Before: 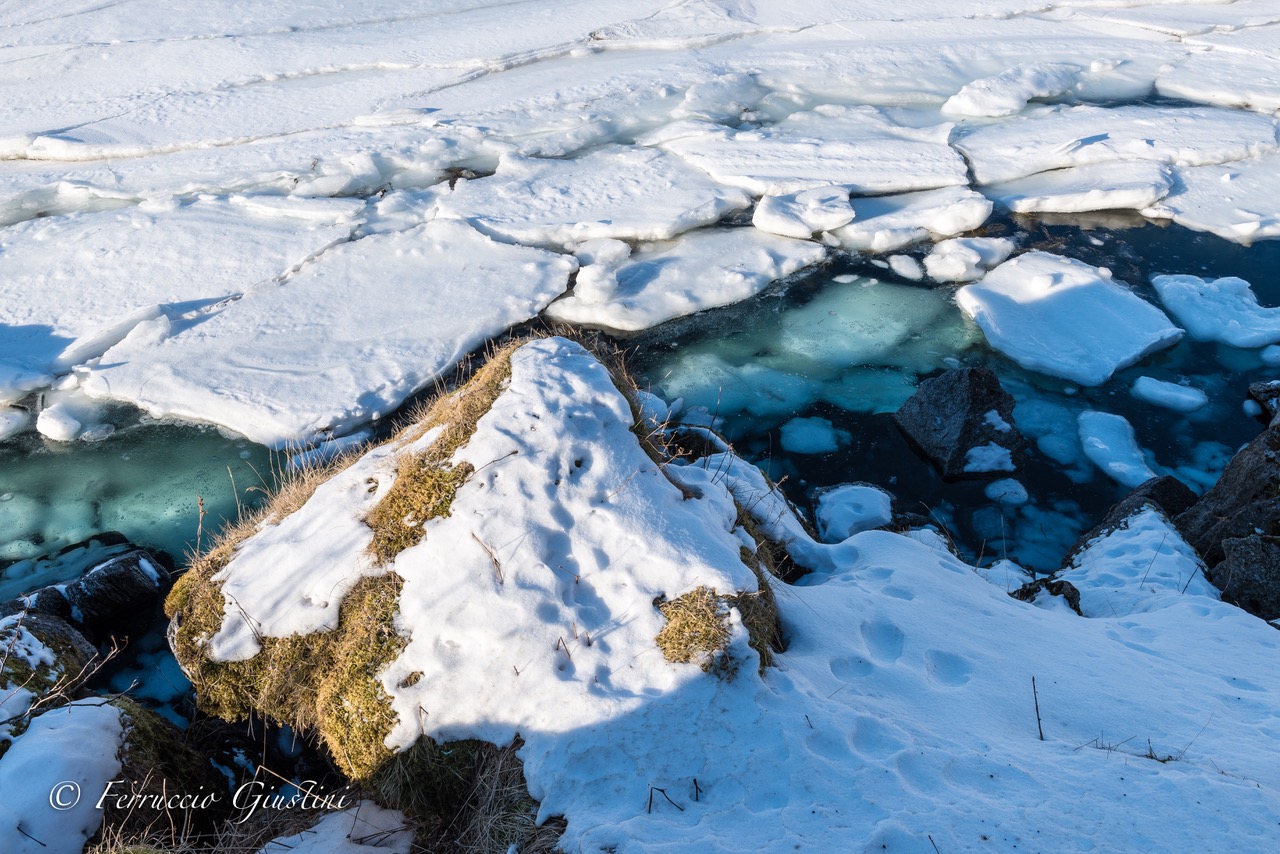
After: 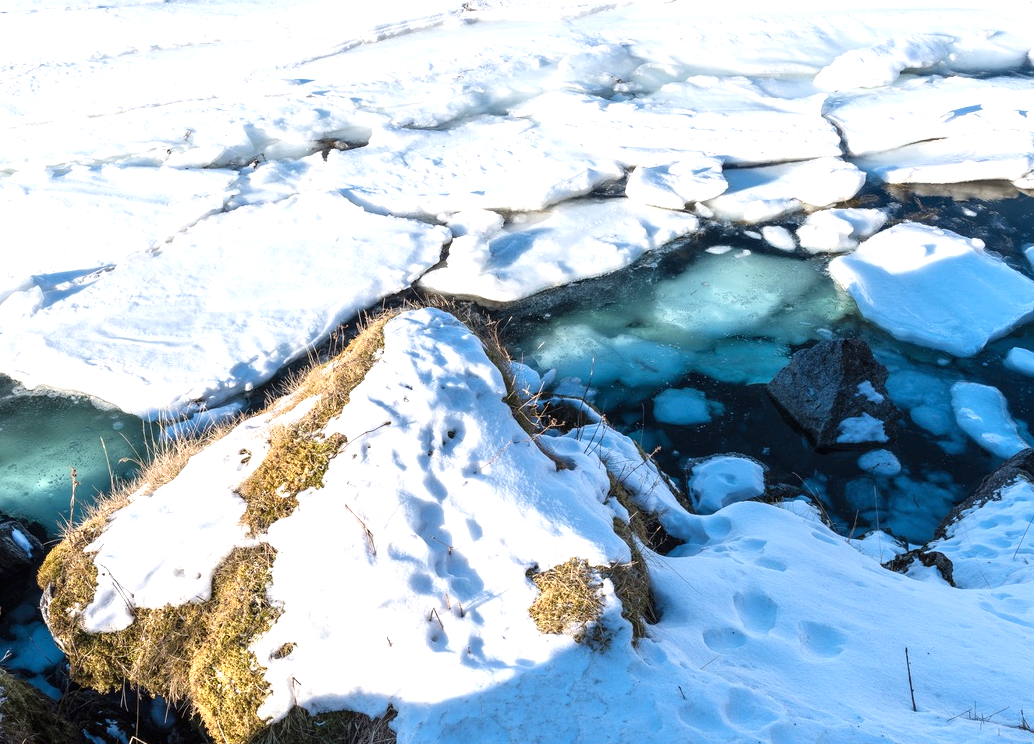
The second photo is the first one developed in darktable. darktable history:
exposure: black level correction 0, exposure 0.693 EV, compensate highlight preservation false
crop: left 9.941%, top 3.47%, right 9.259%, bottom 9.371%
